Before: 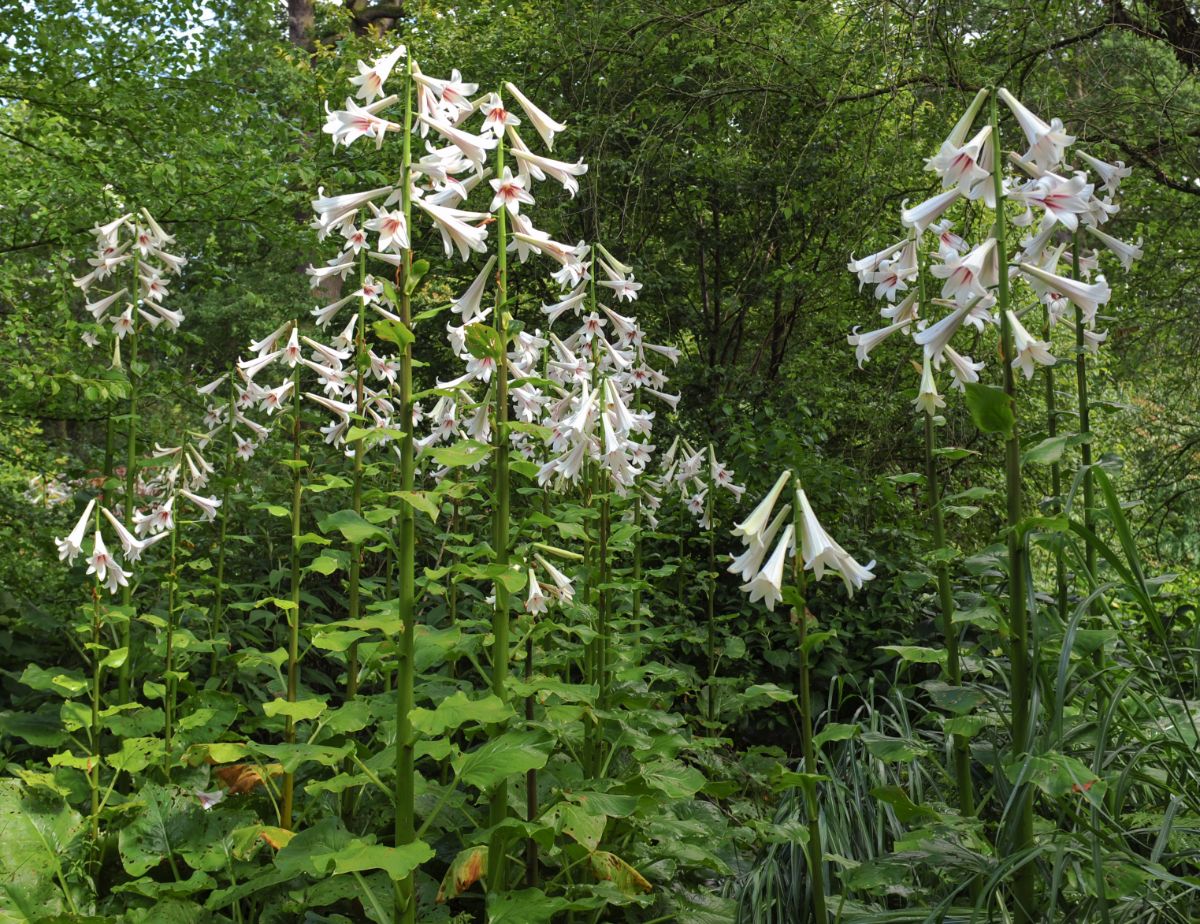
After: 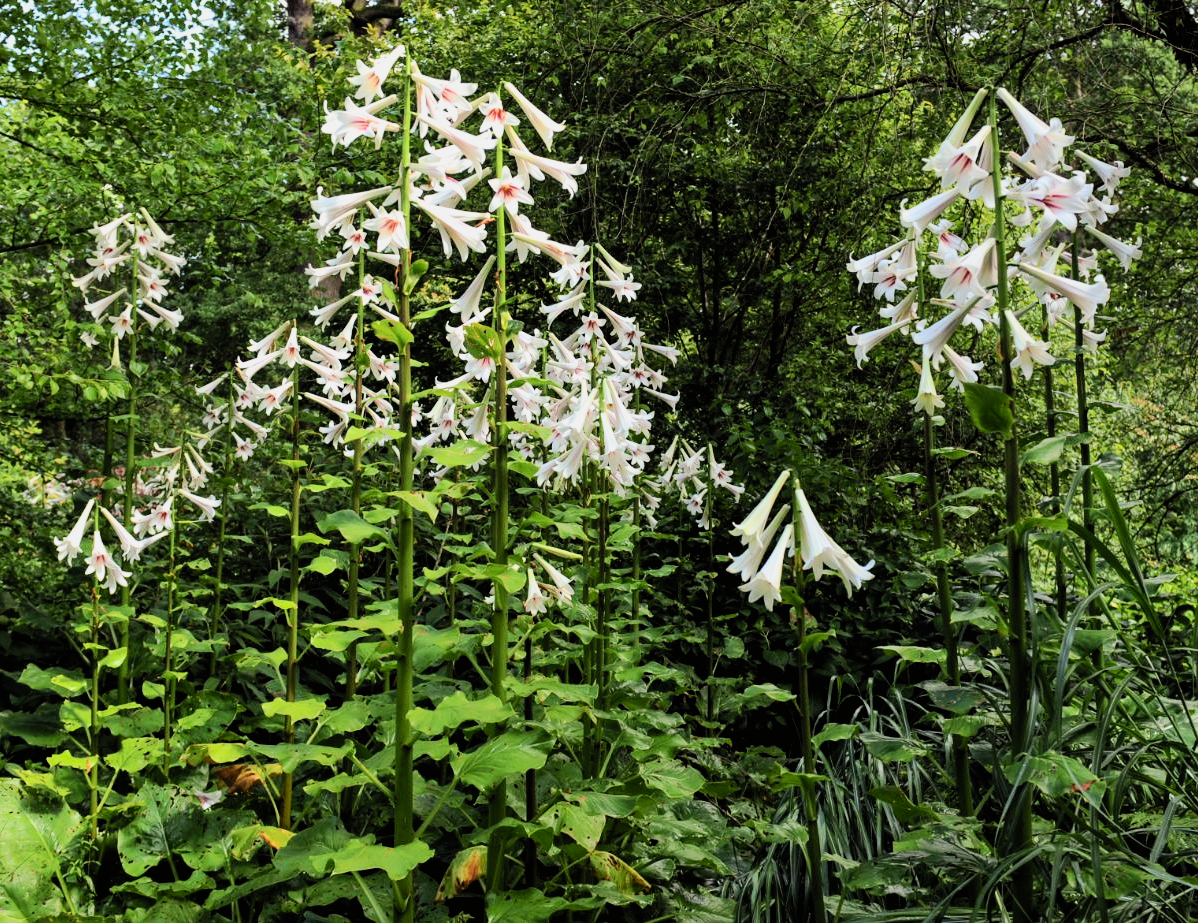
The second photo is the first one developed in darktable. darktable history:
exposure: black level correction 0, compensate exposure bias true, compensate highlight preservation false
crop and rotate: left 0.126%
contrast brightness saturation: contrast 0.2, brightness 0.16, saturation 0.22
filmic rgb: black relative exposure -5 EV, hardness 2.88, contrast 1.3
